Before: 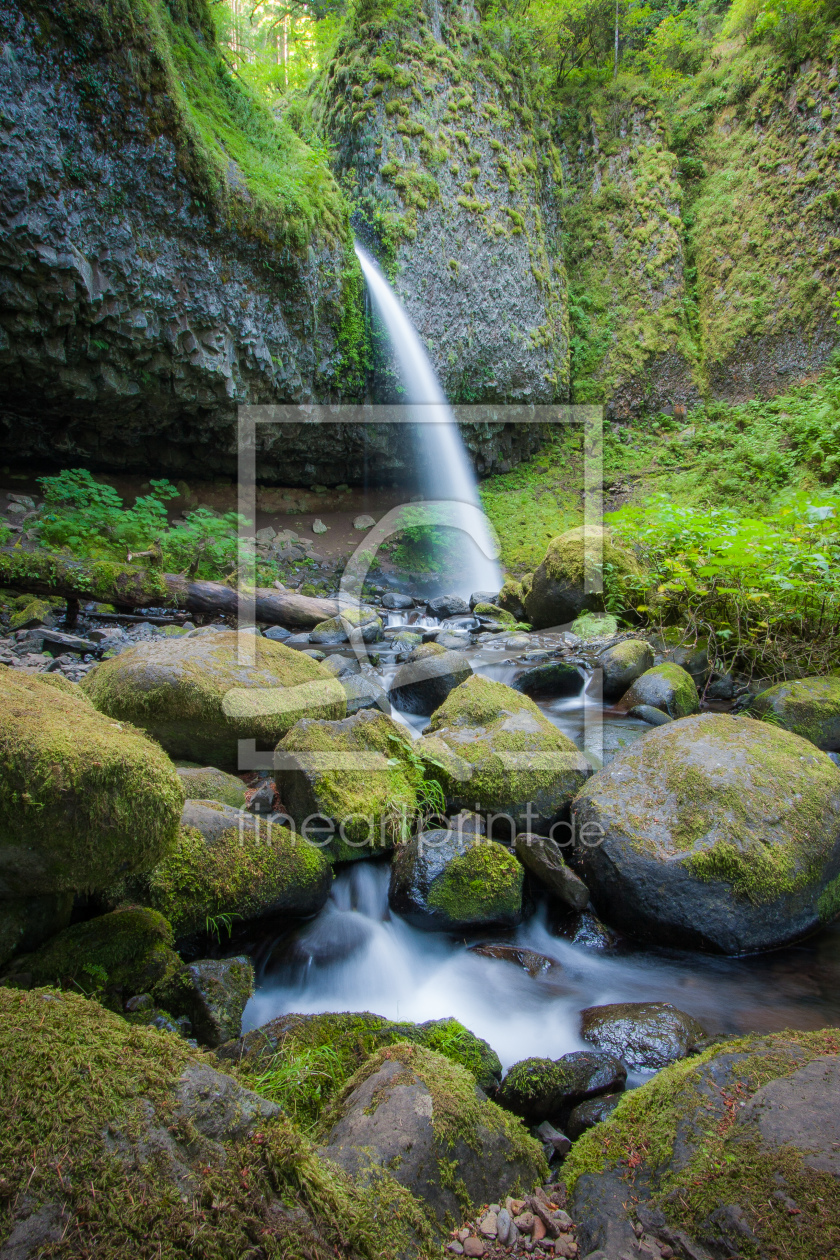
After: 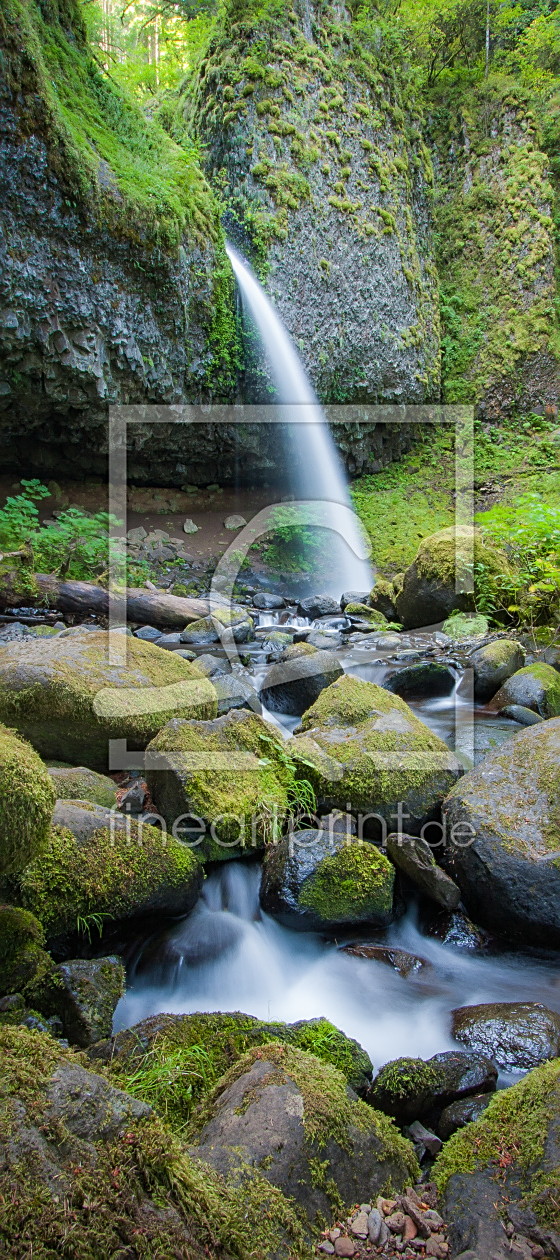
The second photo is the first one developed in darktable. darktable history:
sharpen: on, module defaults
crop: left 15.425%, right 17.889%
